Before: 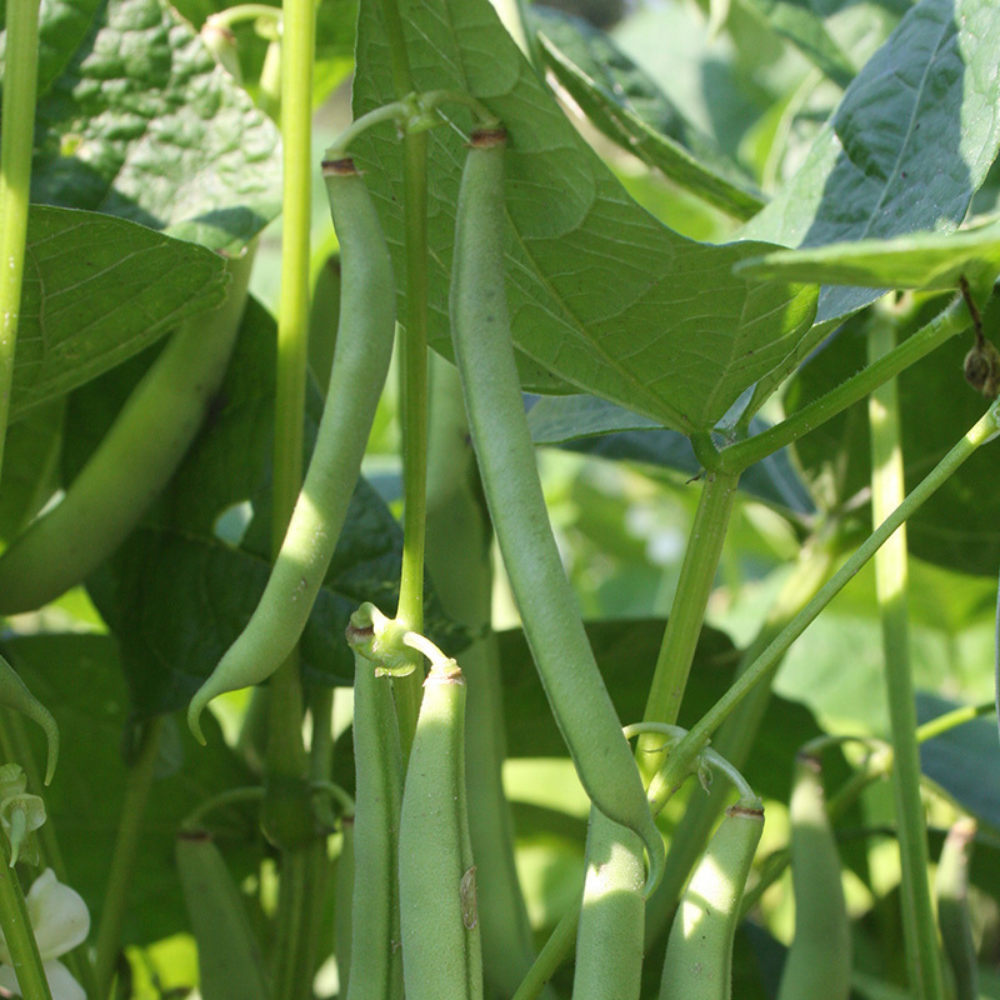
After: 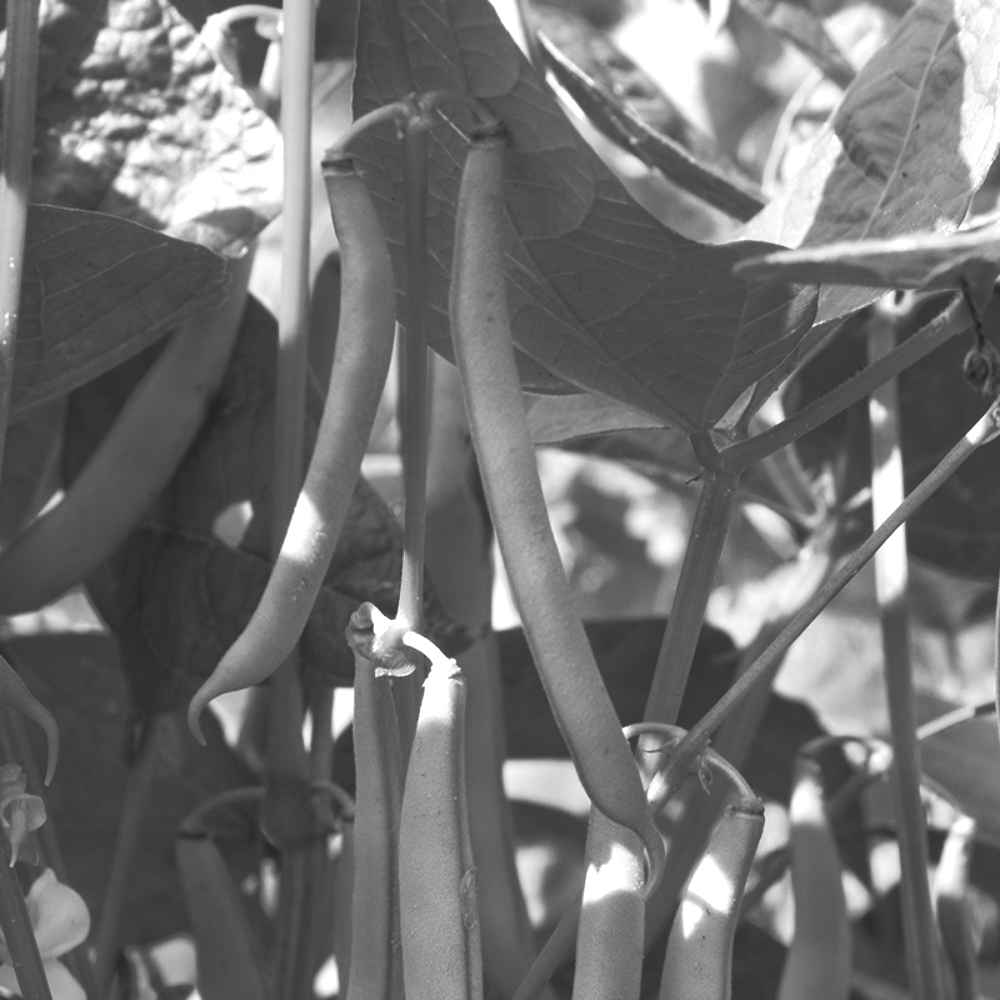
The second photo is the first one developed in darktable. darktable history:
exposure: black level correction 0, exposure 0.7 EV, compensate exposure bias true, compensate highlight preservation false
monochrome: a 0, b 0, size 0.5, highlights 0.57
color balance rgb: perceptual saturation grading › global saturation 30%
